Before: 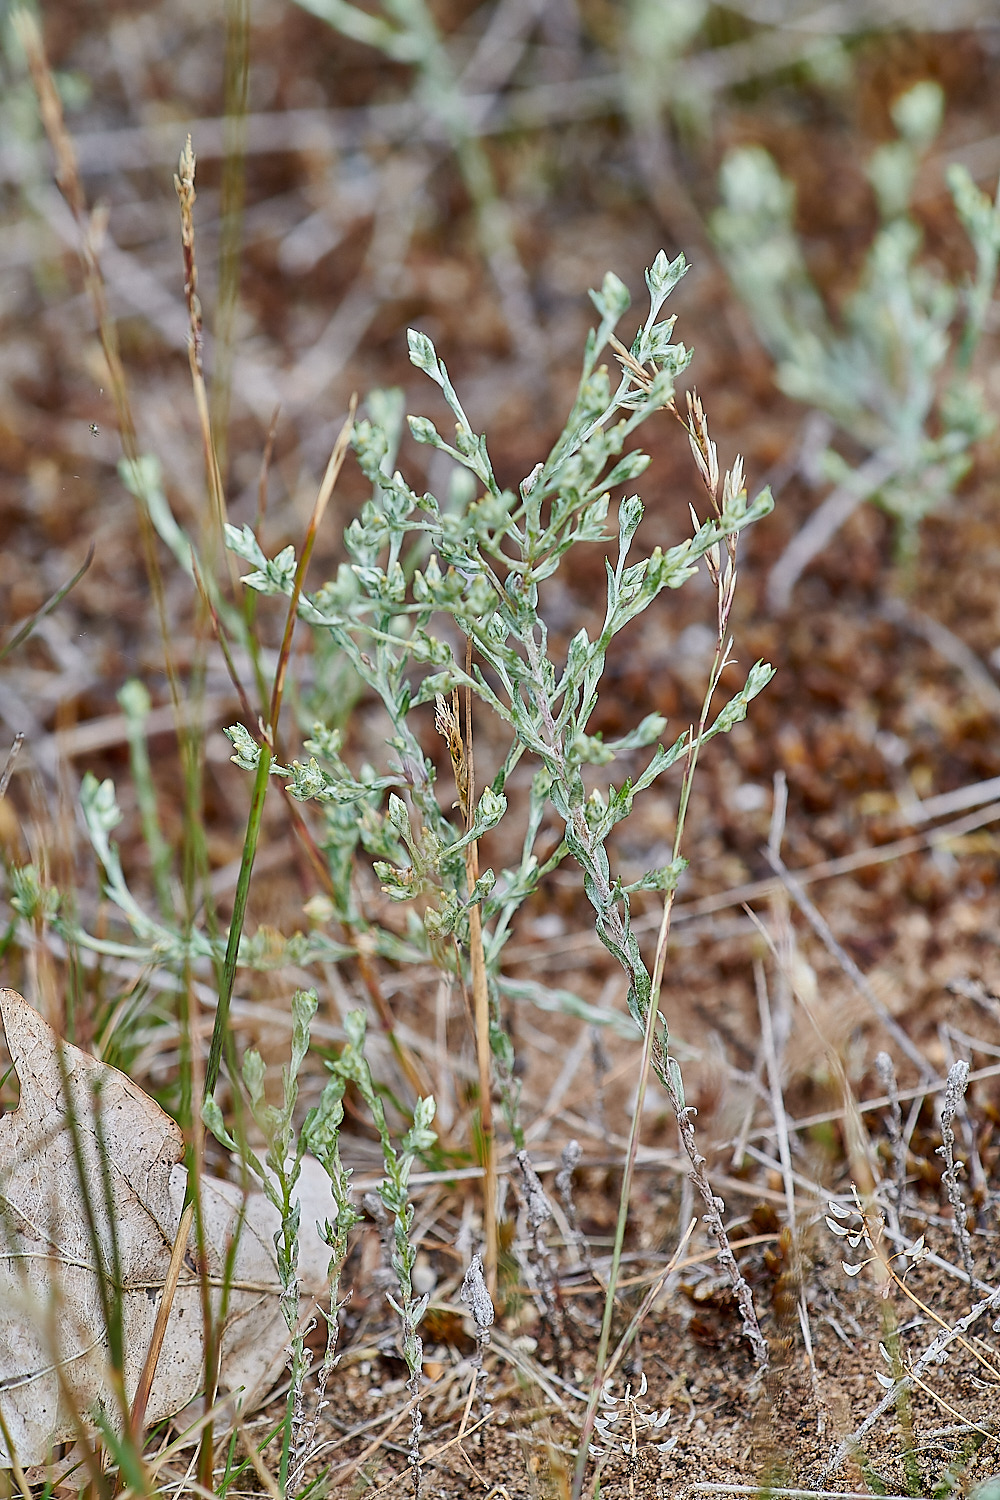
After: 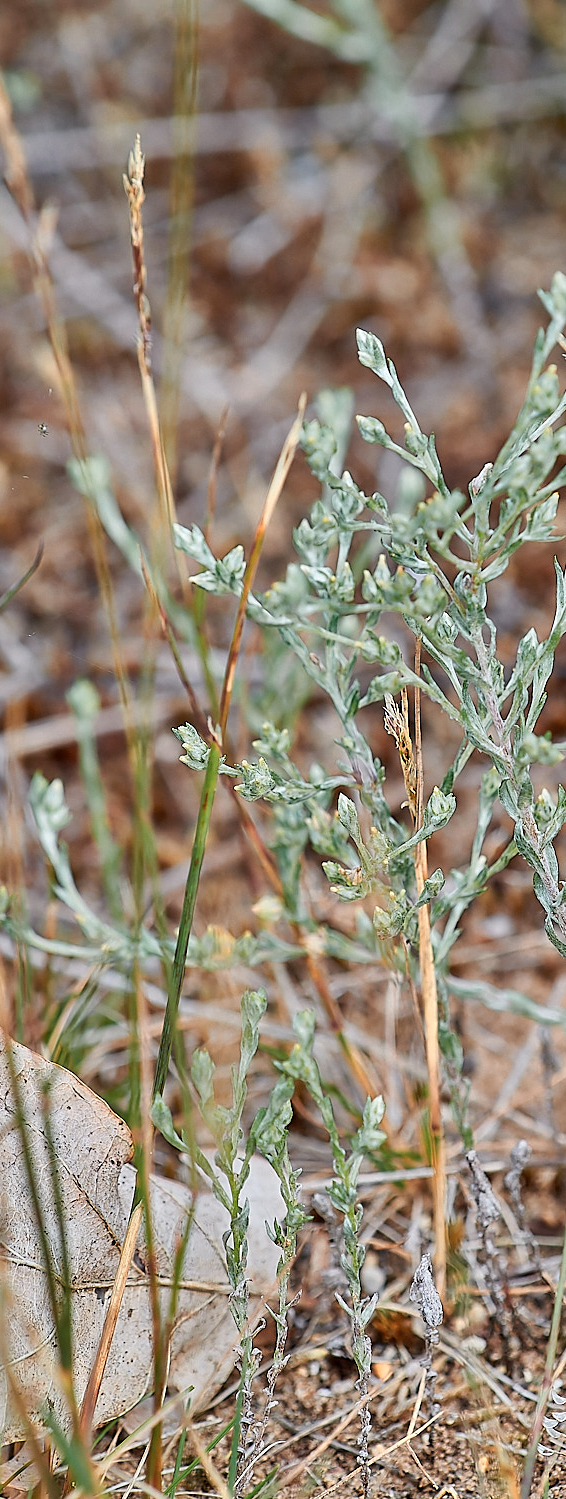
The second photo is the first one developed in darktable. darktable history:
crop: left 5.127%, right 38.204%
color zones: curves: ch0 [(0.018, 0.548) (0.197, 0.654) (0.425, 0.447) (0.605, 0.658) (0.732, 0.579)]; ch1 [(0.105, 0.531) (0.224, 0.531) (0.386, 0.39) (0.618, 0.456) (0.732, 0.456) (0.956, 0.421)]; ch2 [(0.039, 0.583) (0.215, 0.465) (0.399, 0.544) (0.465, 0.548) (0.614, 0.447) (0.724, 0.43) (0.882, 0.623) (0.956, 0.632)]
